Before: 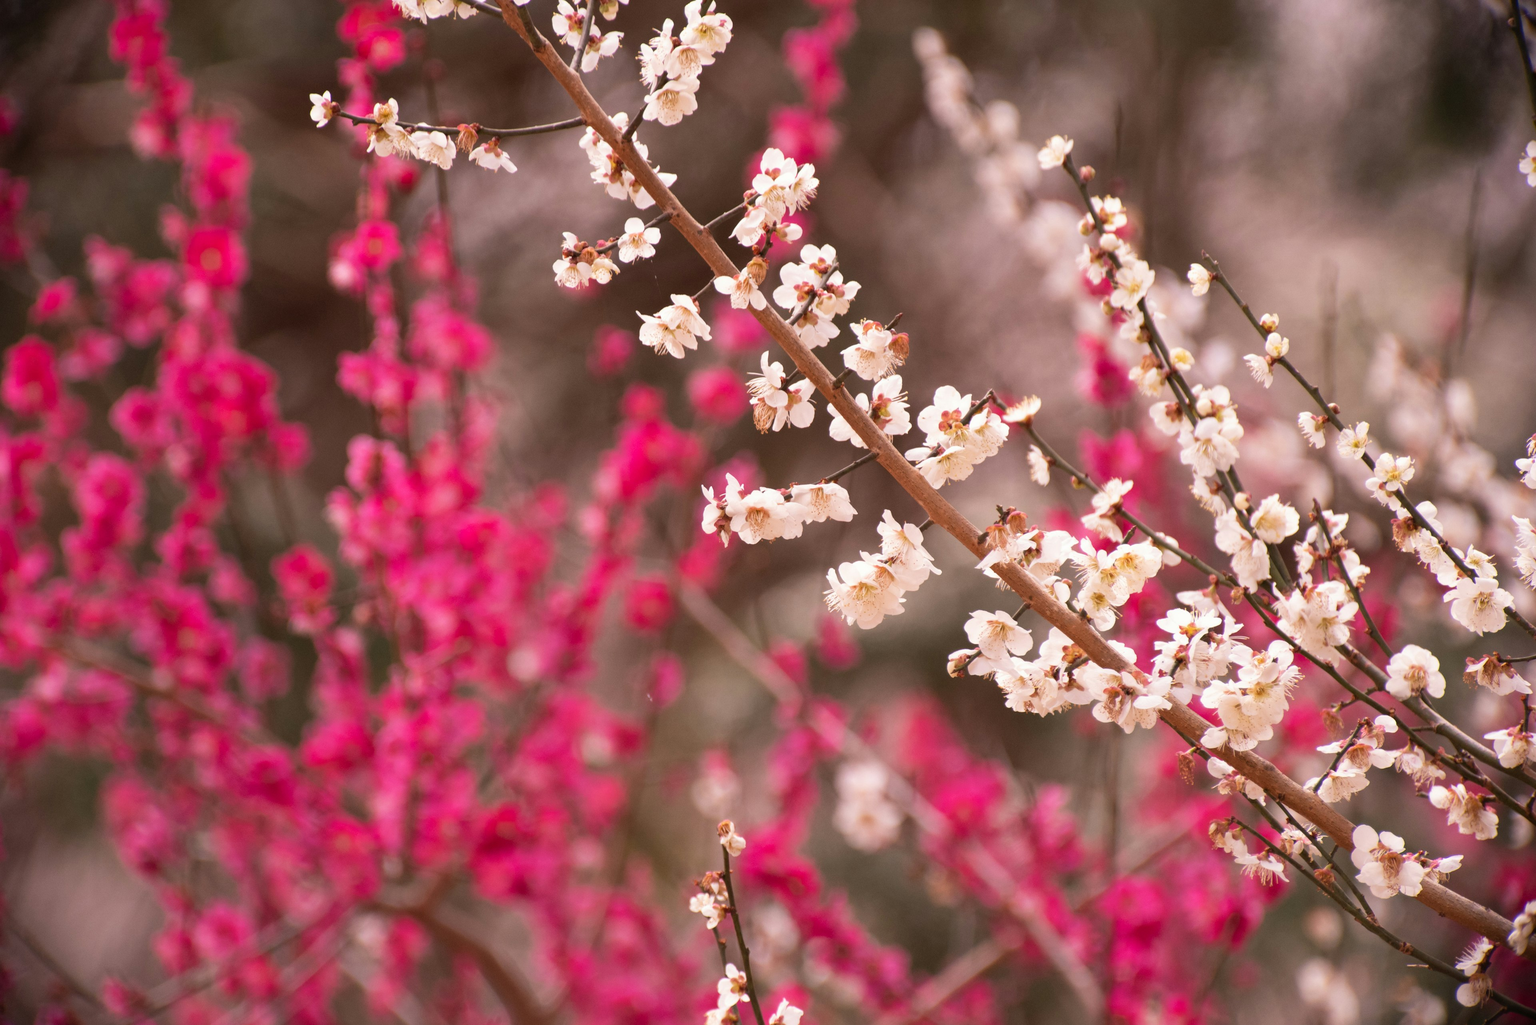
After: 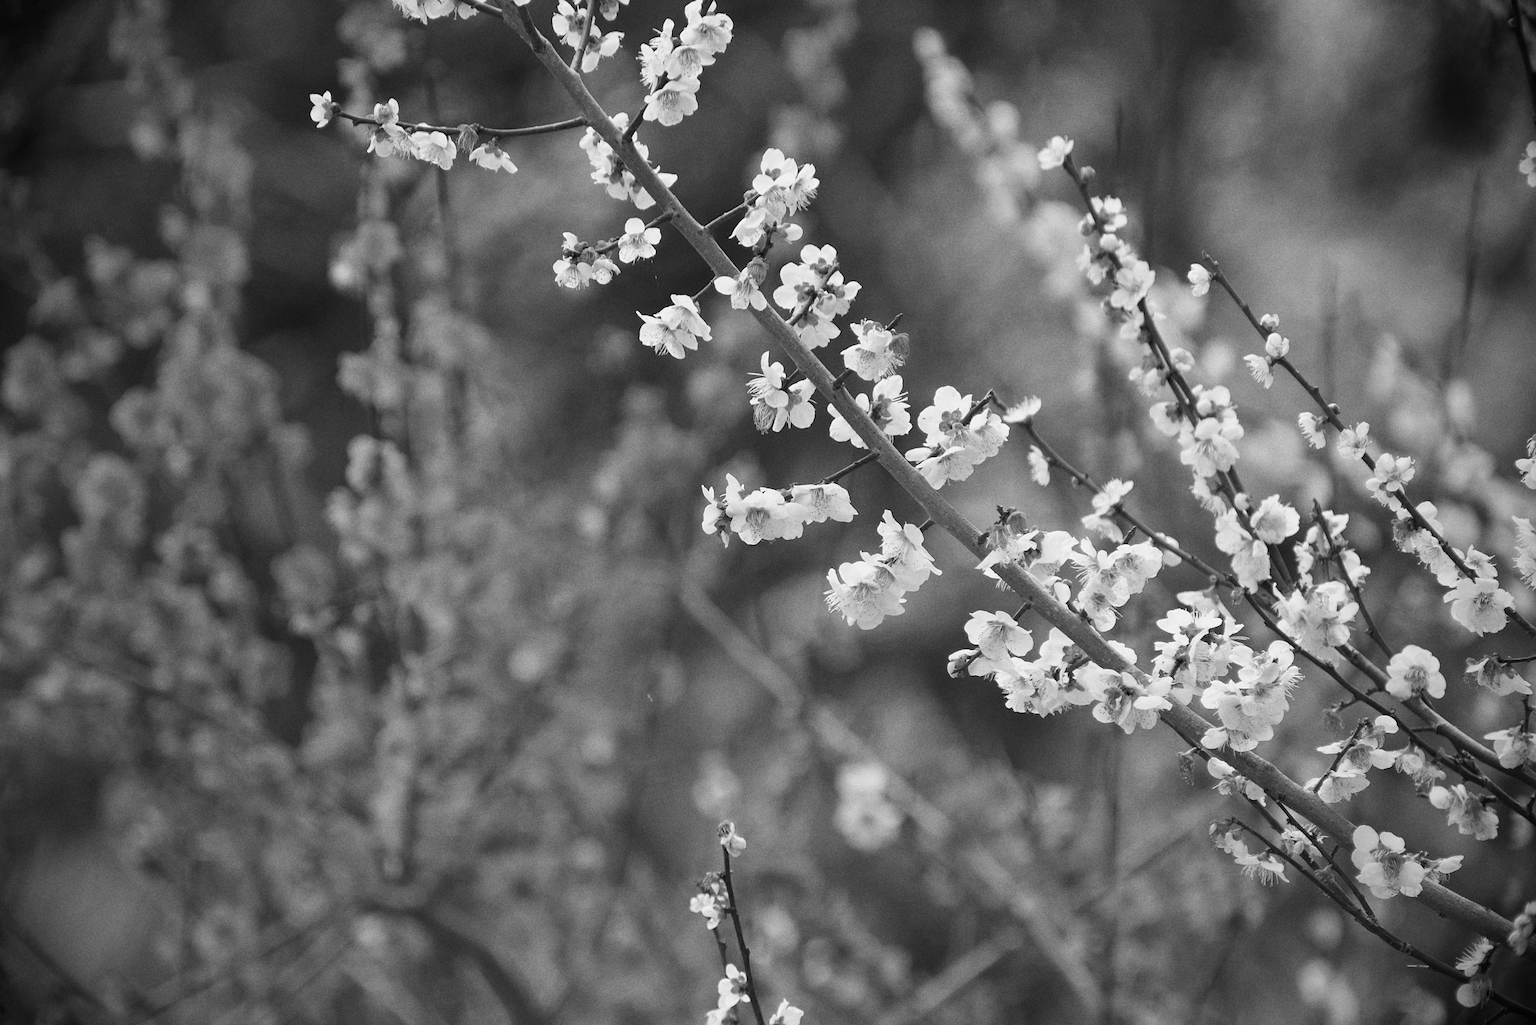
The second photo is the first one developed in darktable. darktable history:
color calibration "B&W: ILFORD DELTA 100": output gray [0.246, 0.254, 0.501, 0], gray › normalize channels true, illuminant same as pipeline (D50), adaptation XYZ, x 0.346, y 0.359, gamut compression 0
grain: on, module defaults
sharpen: on, module defaults
vignetting: fall-off start 71.74%
